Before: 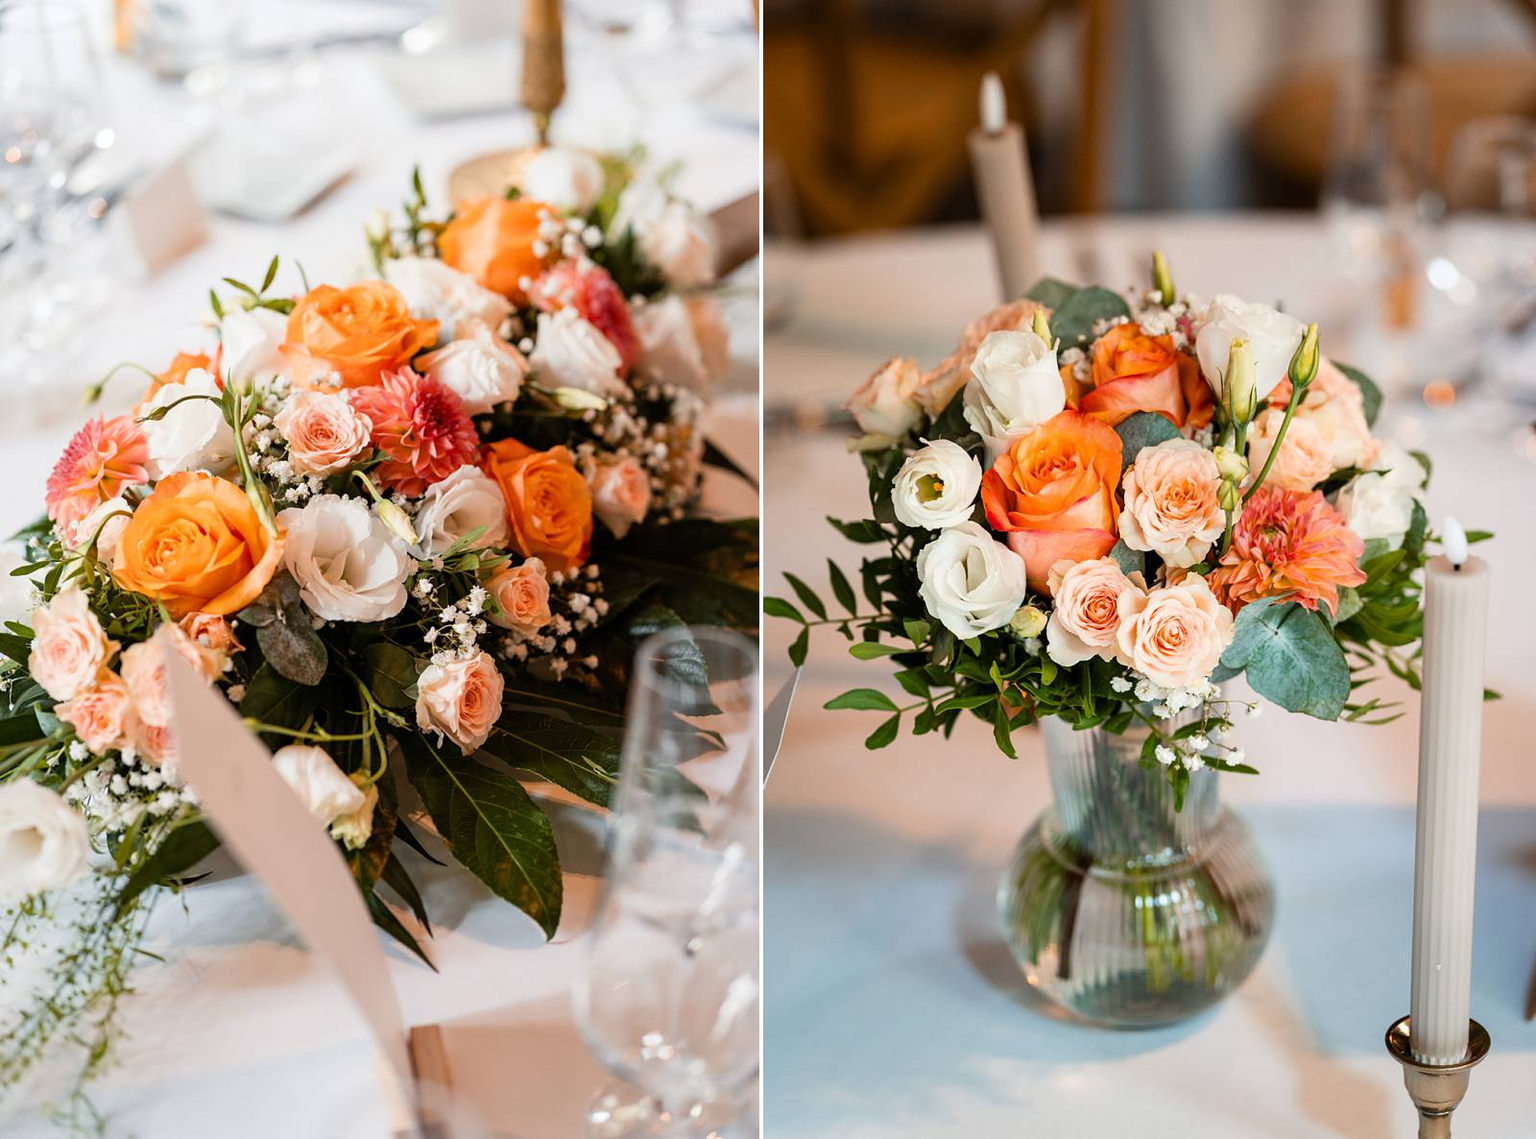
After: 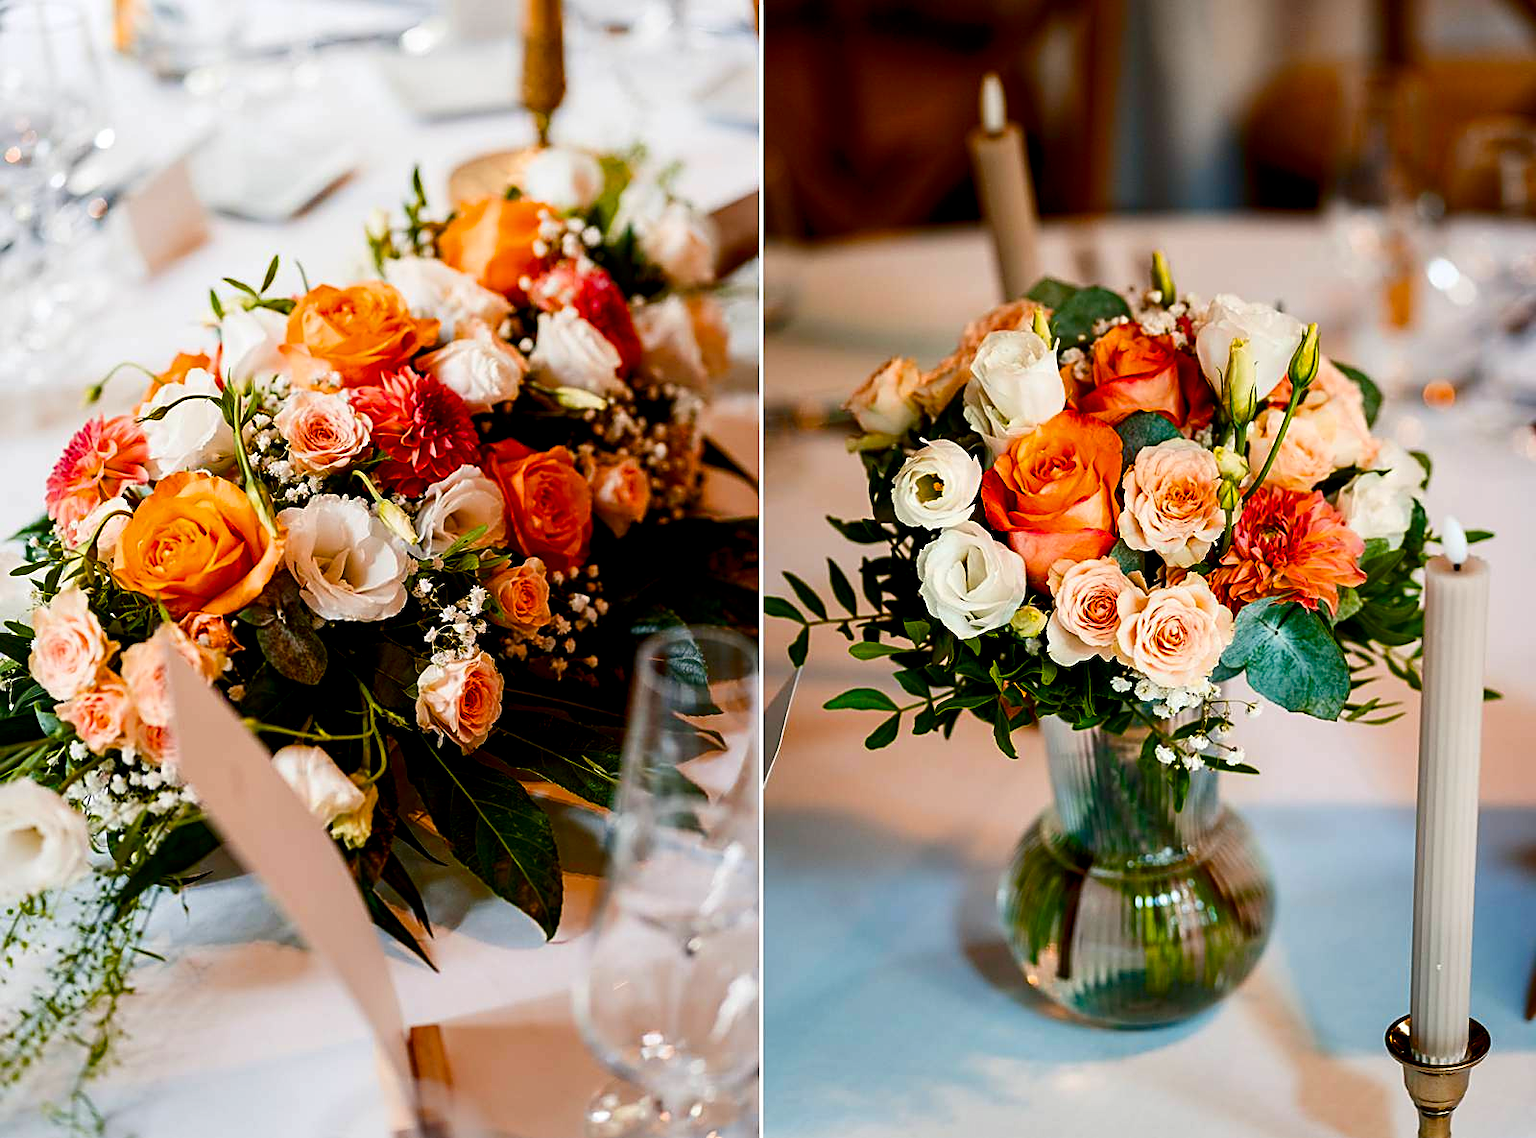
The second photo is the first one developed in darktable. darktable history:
exposure: black level correction 0.009, compensate exposure bias true, compensate highlight preservation false
color balance rgb: shadows lift › chroma 2.001%, shadows lift › hue 221.48°, linear chroma grading › global chroma 14.425%, perceptual saturation grading › global saturation 20%, perceptual saturation grading › highlights -14.25%, perceptual saturation grading › shadows 49.975%, perceptual brilliance grading › global brilliance 2.88%, perceptual brilliance grading › highlights -2.476%, perceptual brilliance grading › shadows 2.83%
contrast brightness saturation: contrast 0.131, brightness -0.242, saturation 0.145
sharpen: on, module defaults
tone equalizer: on, module defaults
